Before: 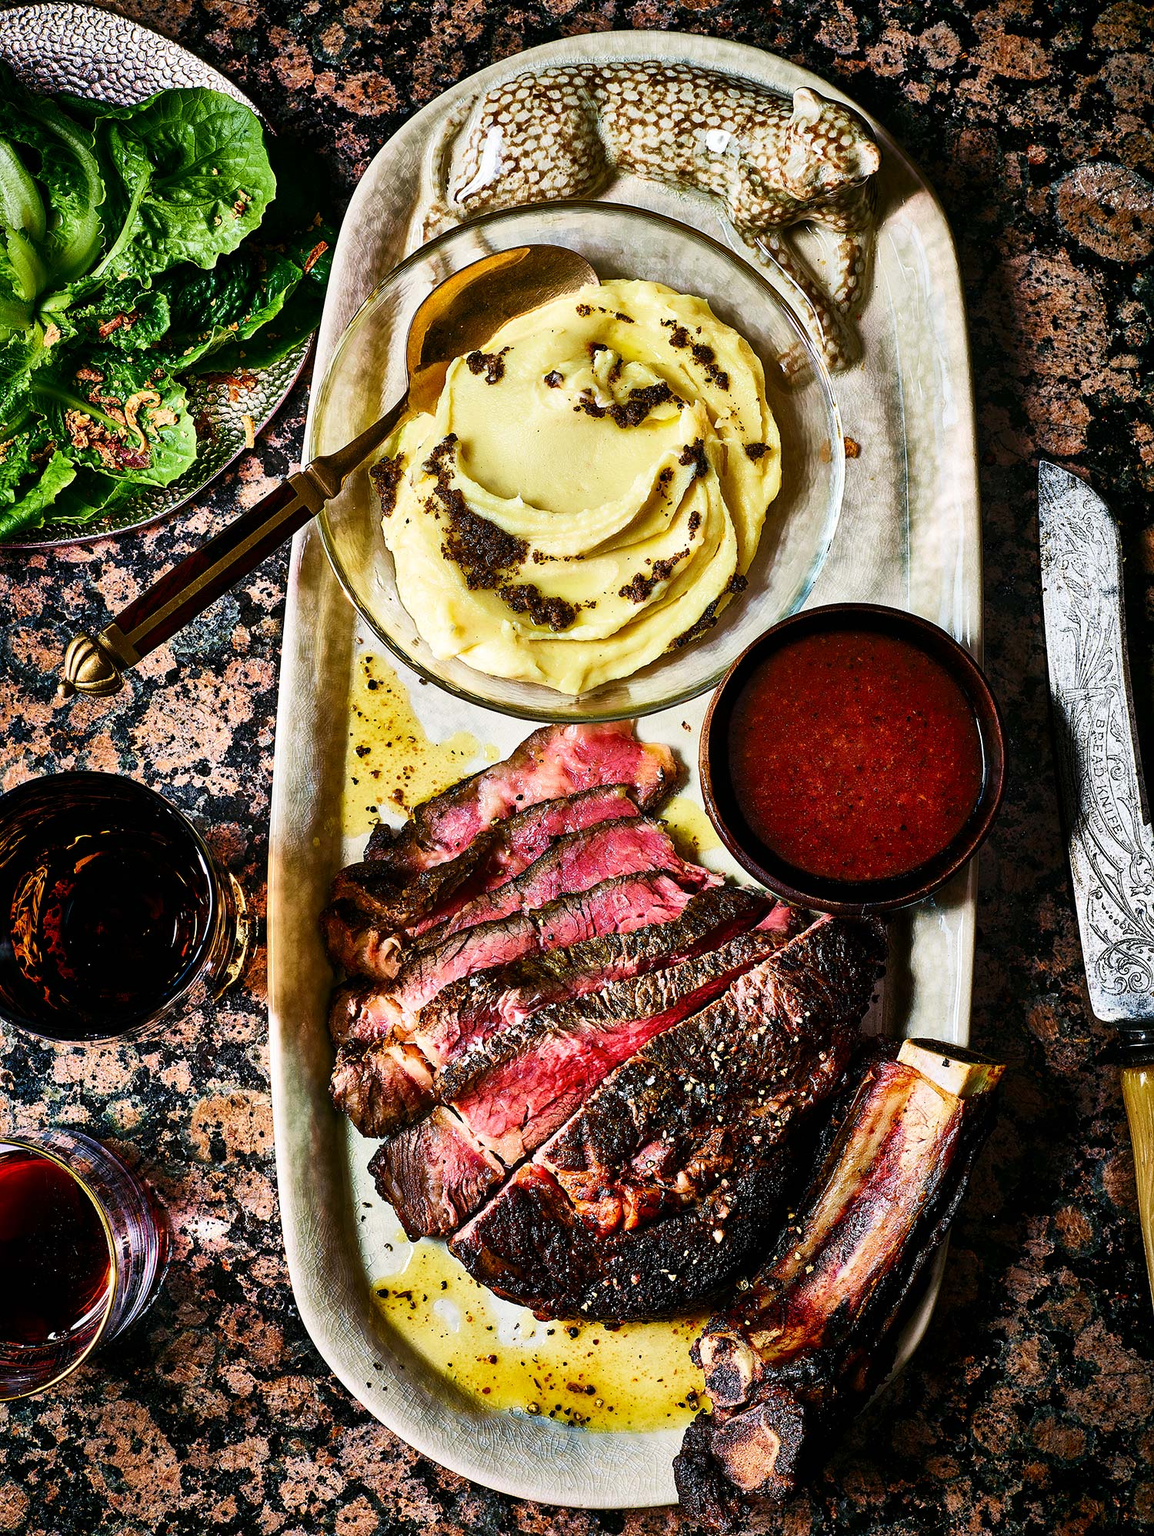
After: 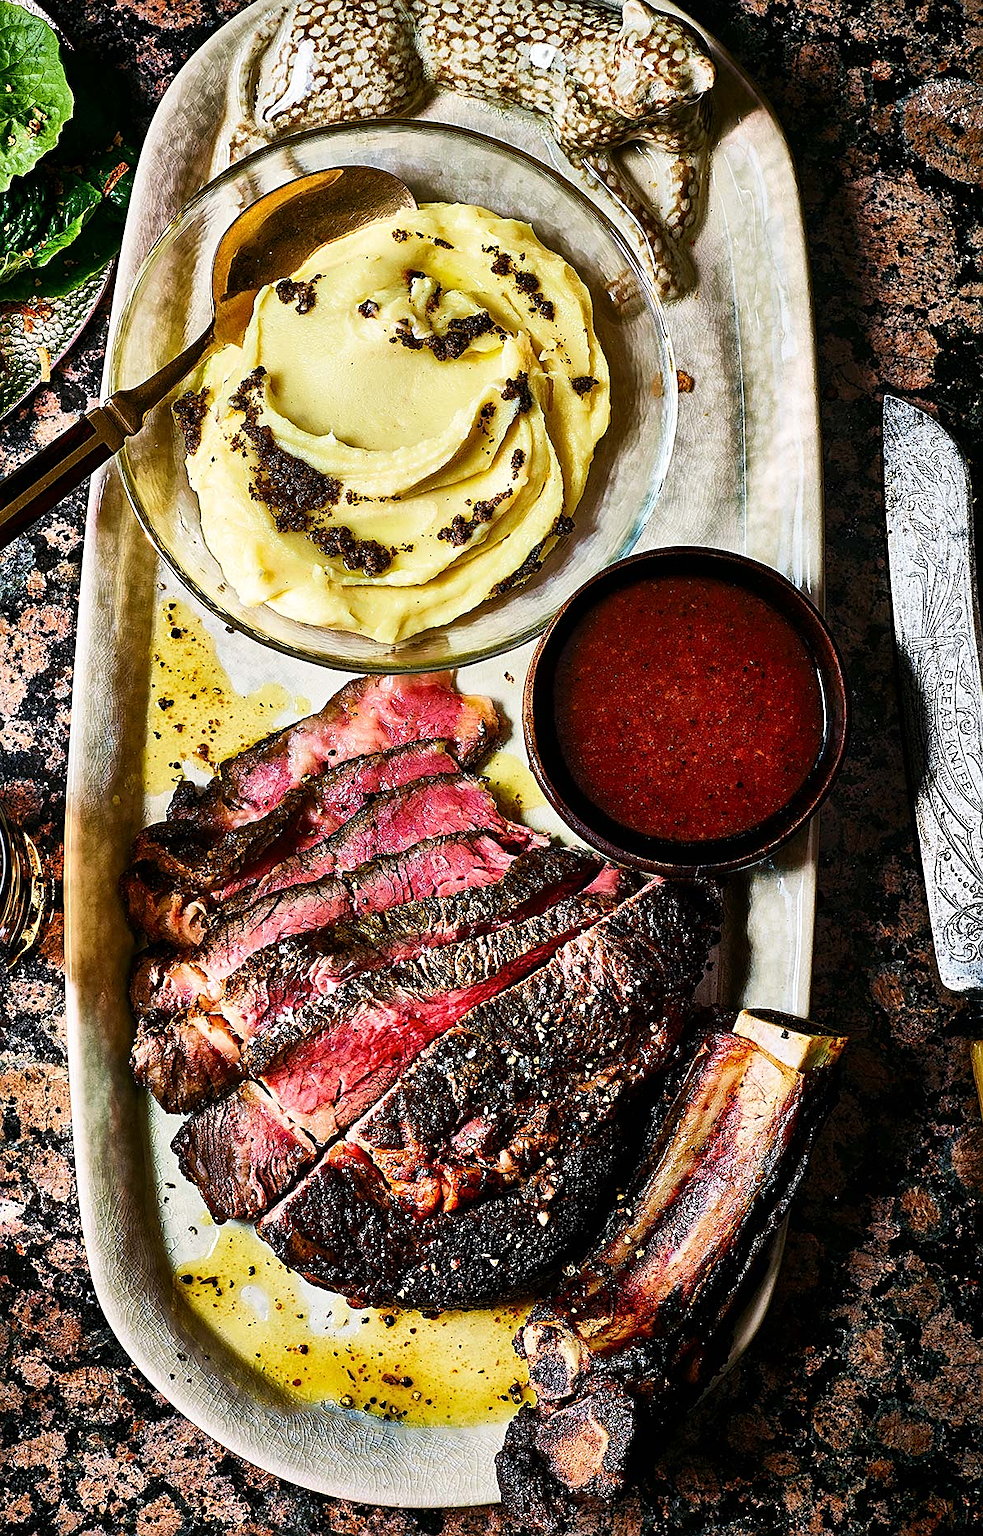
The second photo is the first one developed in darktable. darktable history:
sharpen: on, module defaults
crop and rotate: left 17.959%, top 5.771%, right 1.742%
